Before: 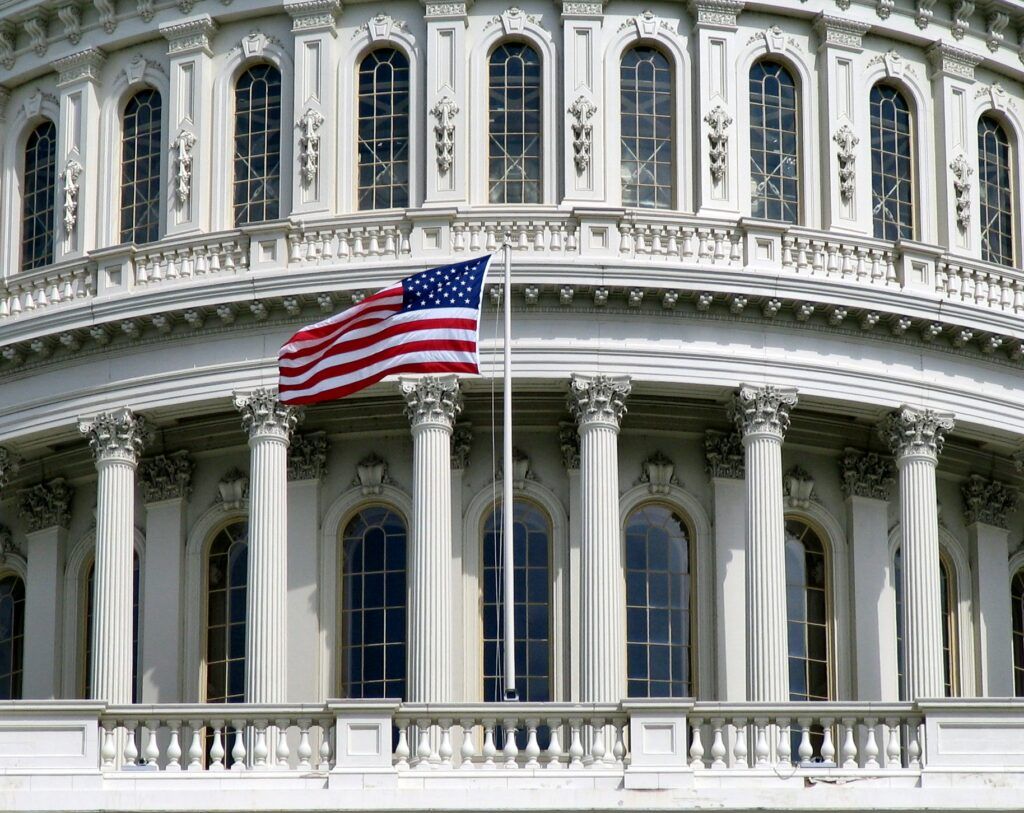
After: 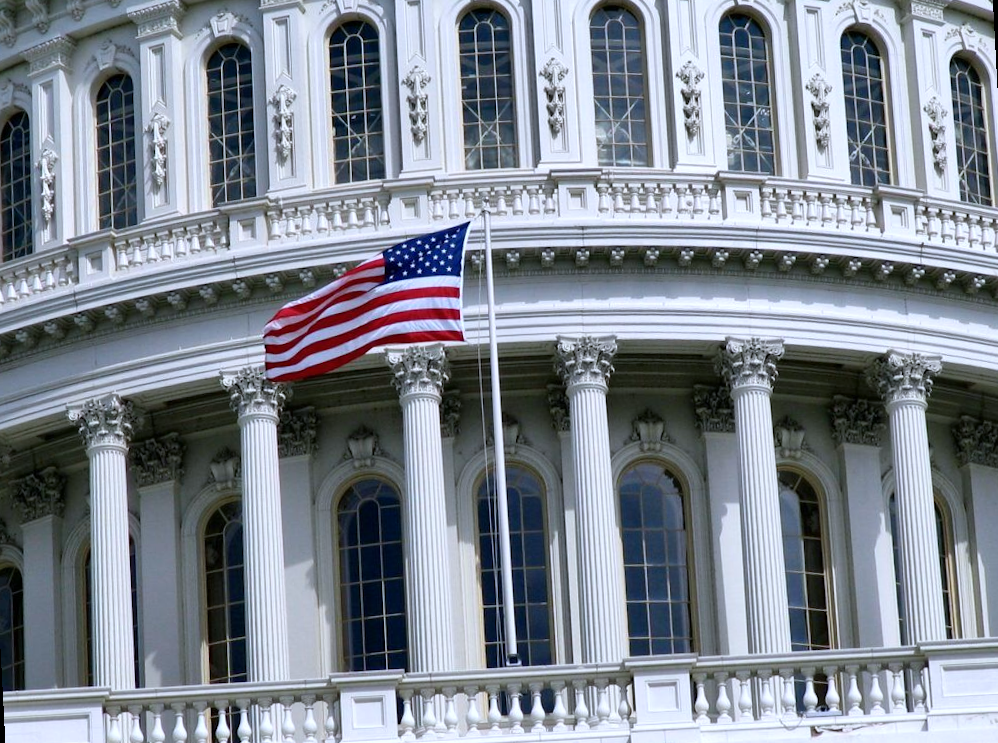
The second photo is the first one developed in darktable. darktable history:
color calibration: illuminant as shot in camera, x 0.366, y 0.378, temperature 4425.7 K, saturation algorithm version 1 (2020)
rotate and perspective: rotation -3°, crop left 0.031, crop right 0.968, crop top 0.07, crop bottom 0.93
